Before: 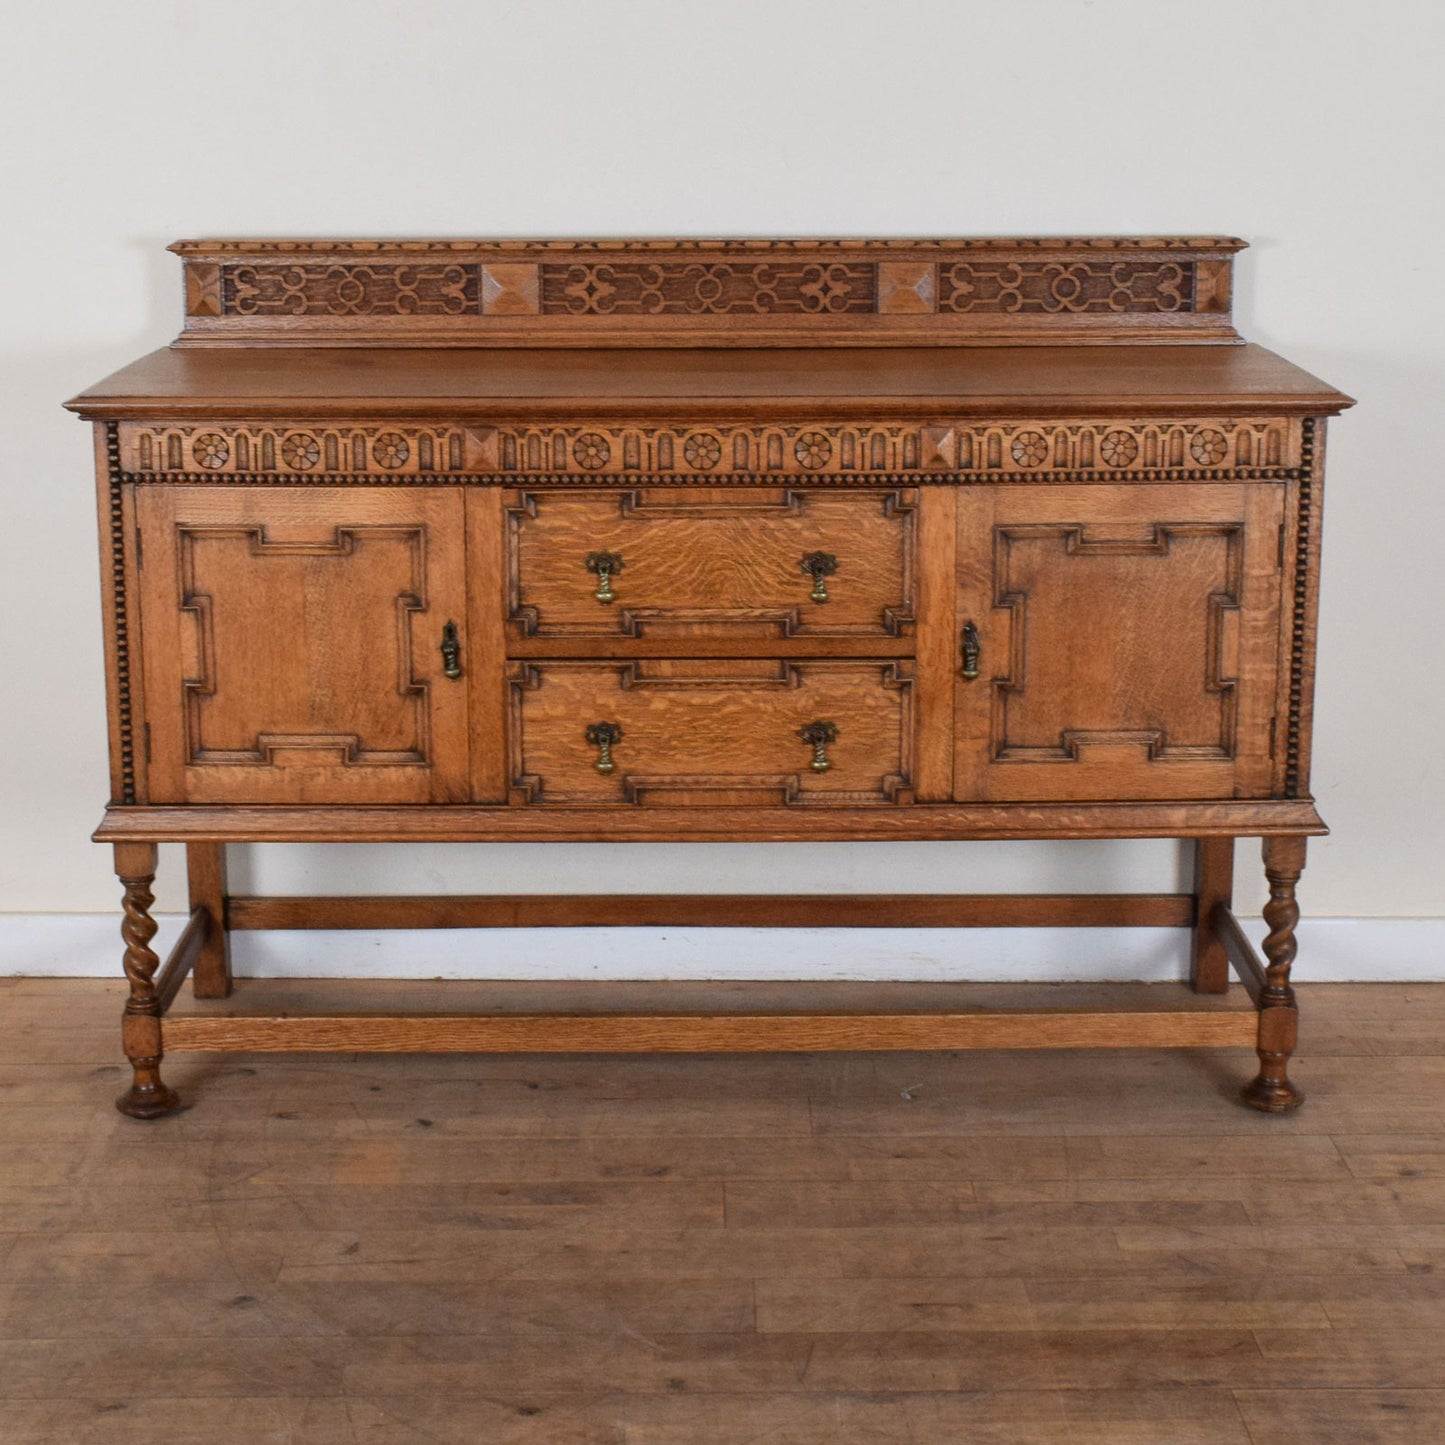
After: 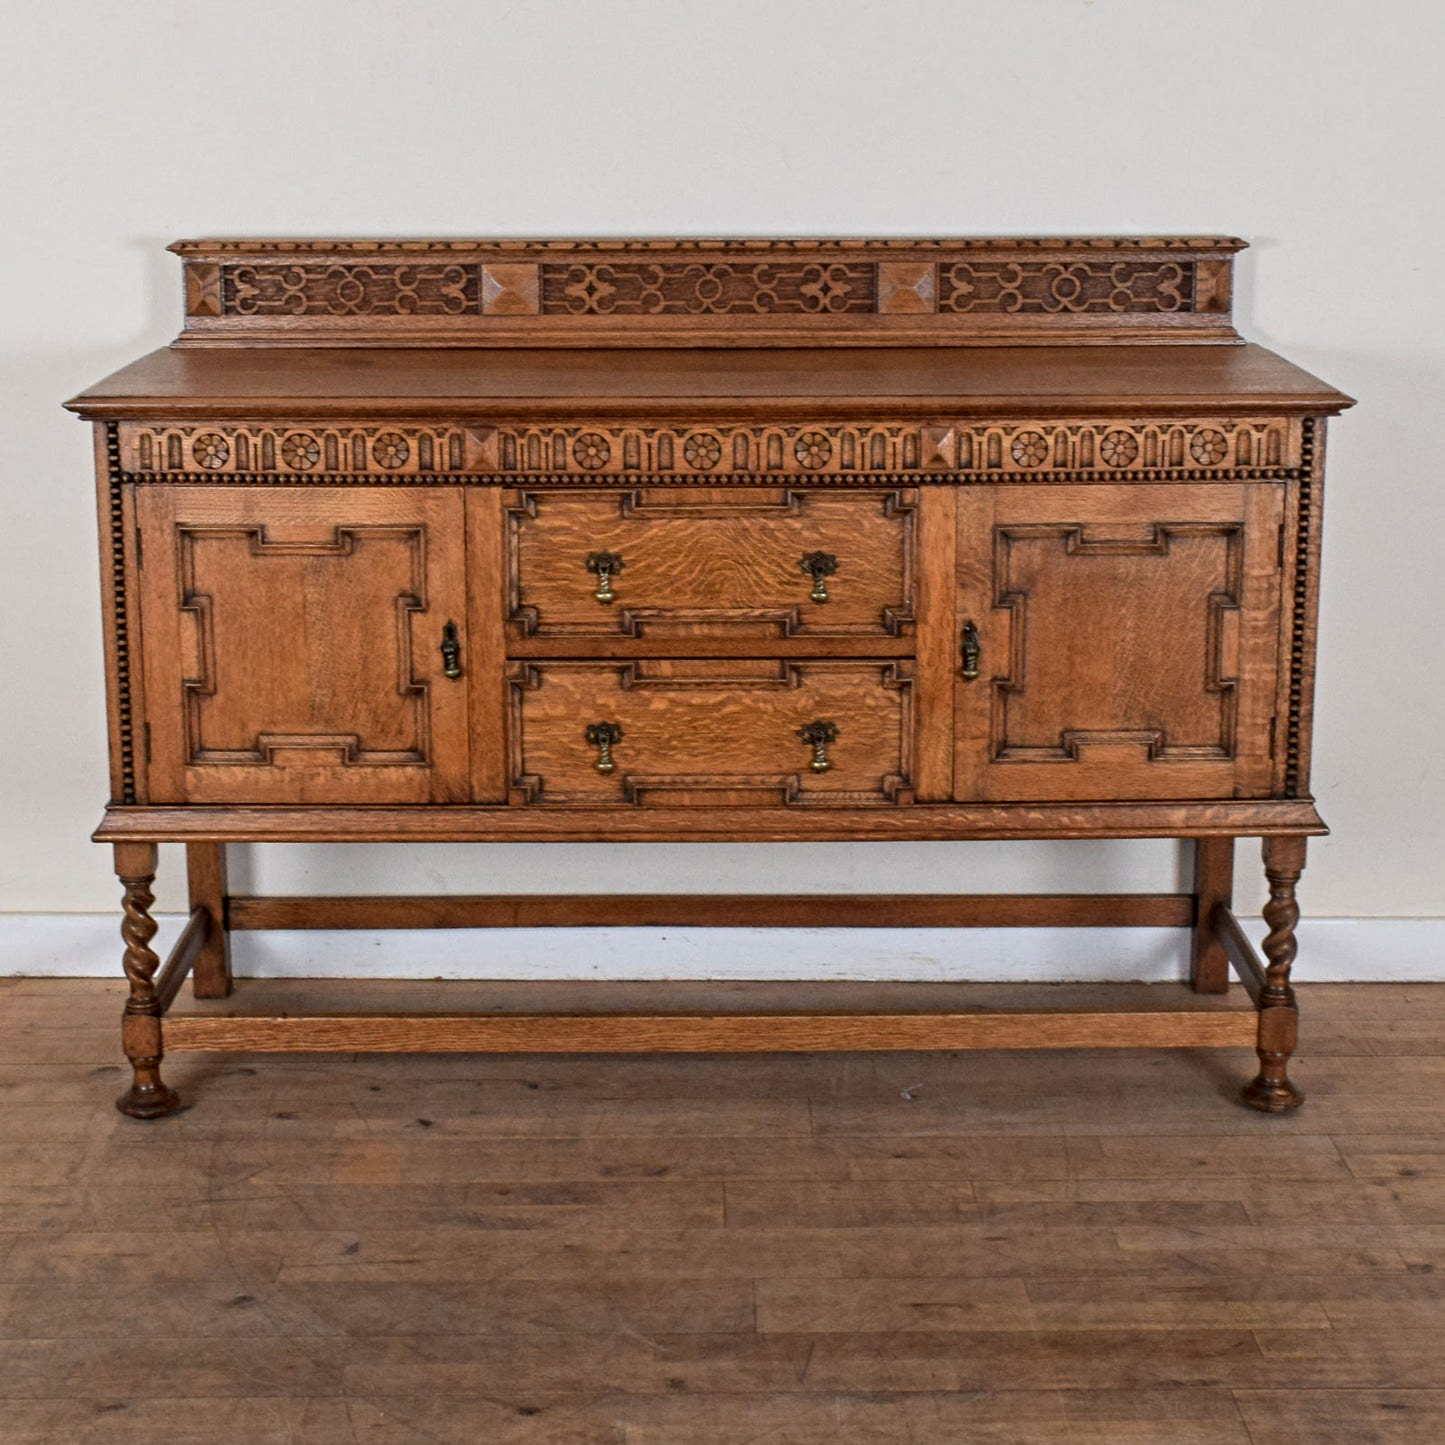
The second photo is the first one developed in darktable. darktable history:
contrast equalizer: y [[0.5, 0.501, 0.525, 0.597, 0.58, 0.514], [0.5 ×6], [0.5 ×6], [0 ×6], [0 ×6]]
base curve: curves: ch0 [(0, 0) (0.303, 0.277) (1, 1)], preserve colors none
